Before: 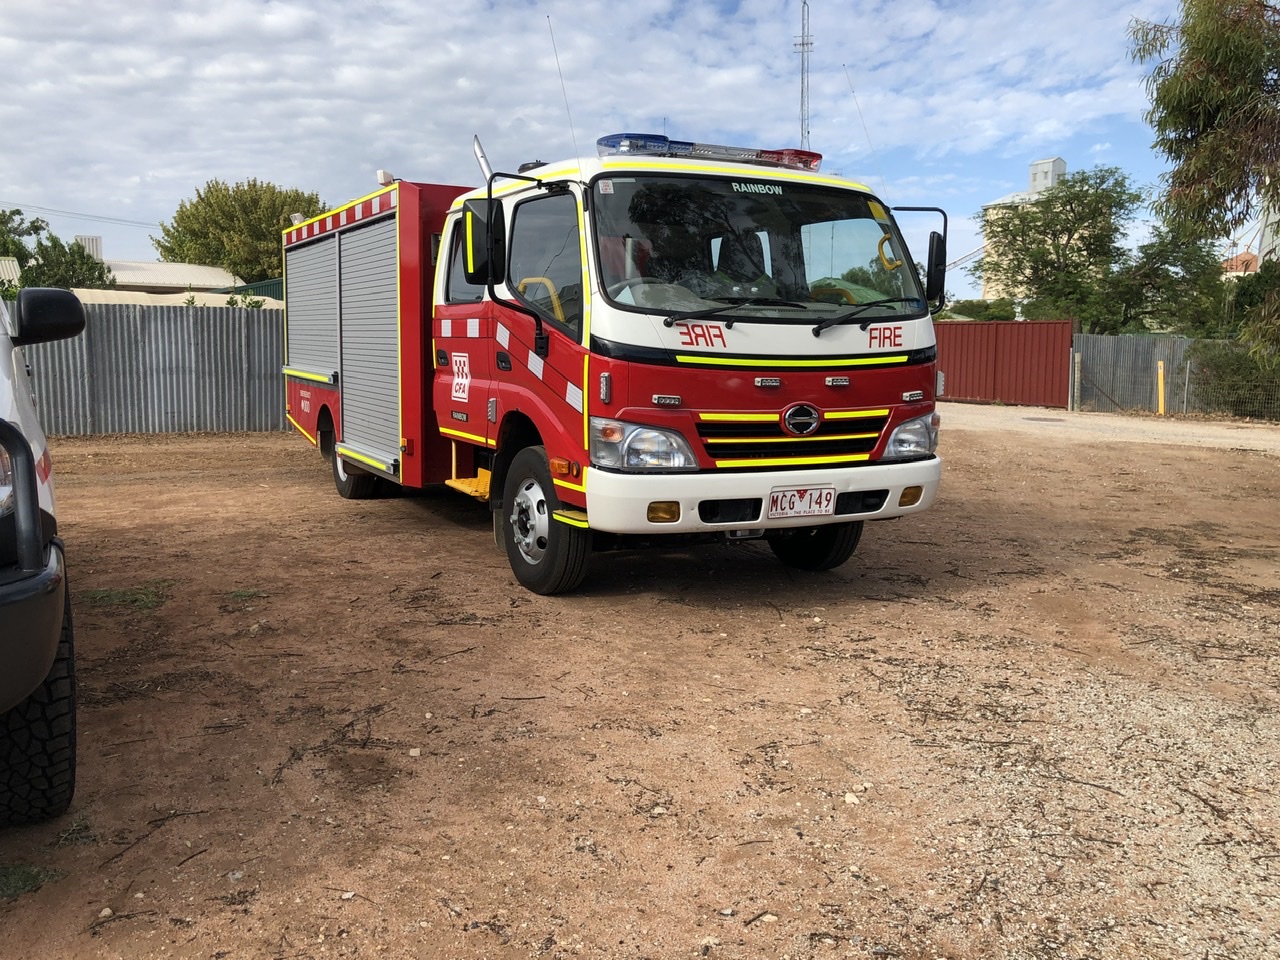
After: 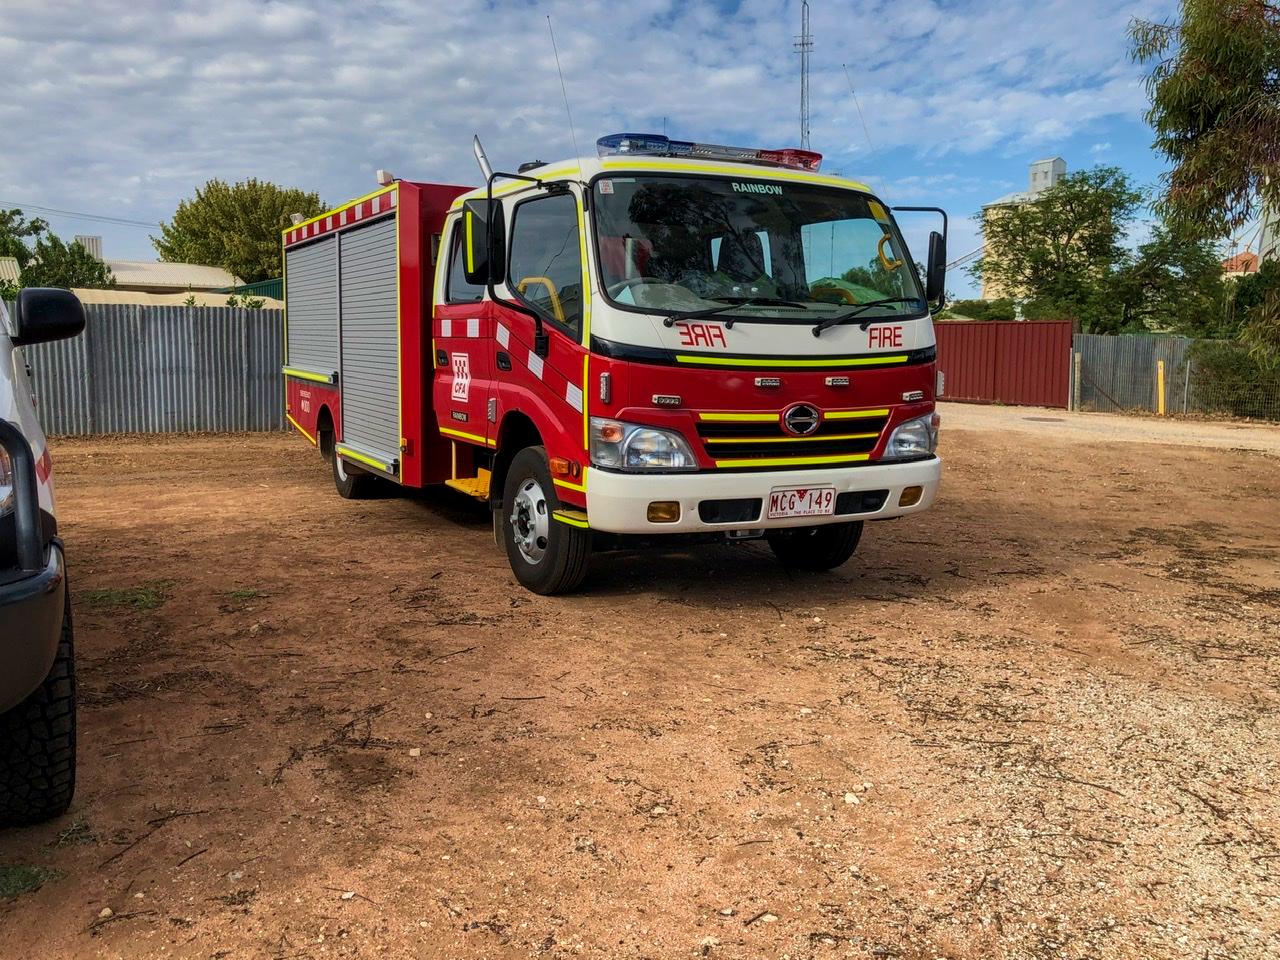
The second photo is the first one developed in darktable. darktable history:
local contrast: on, module defaults
velvia: strength 45%
graduated density: on, module defaults
